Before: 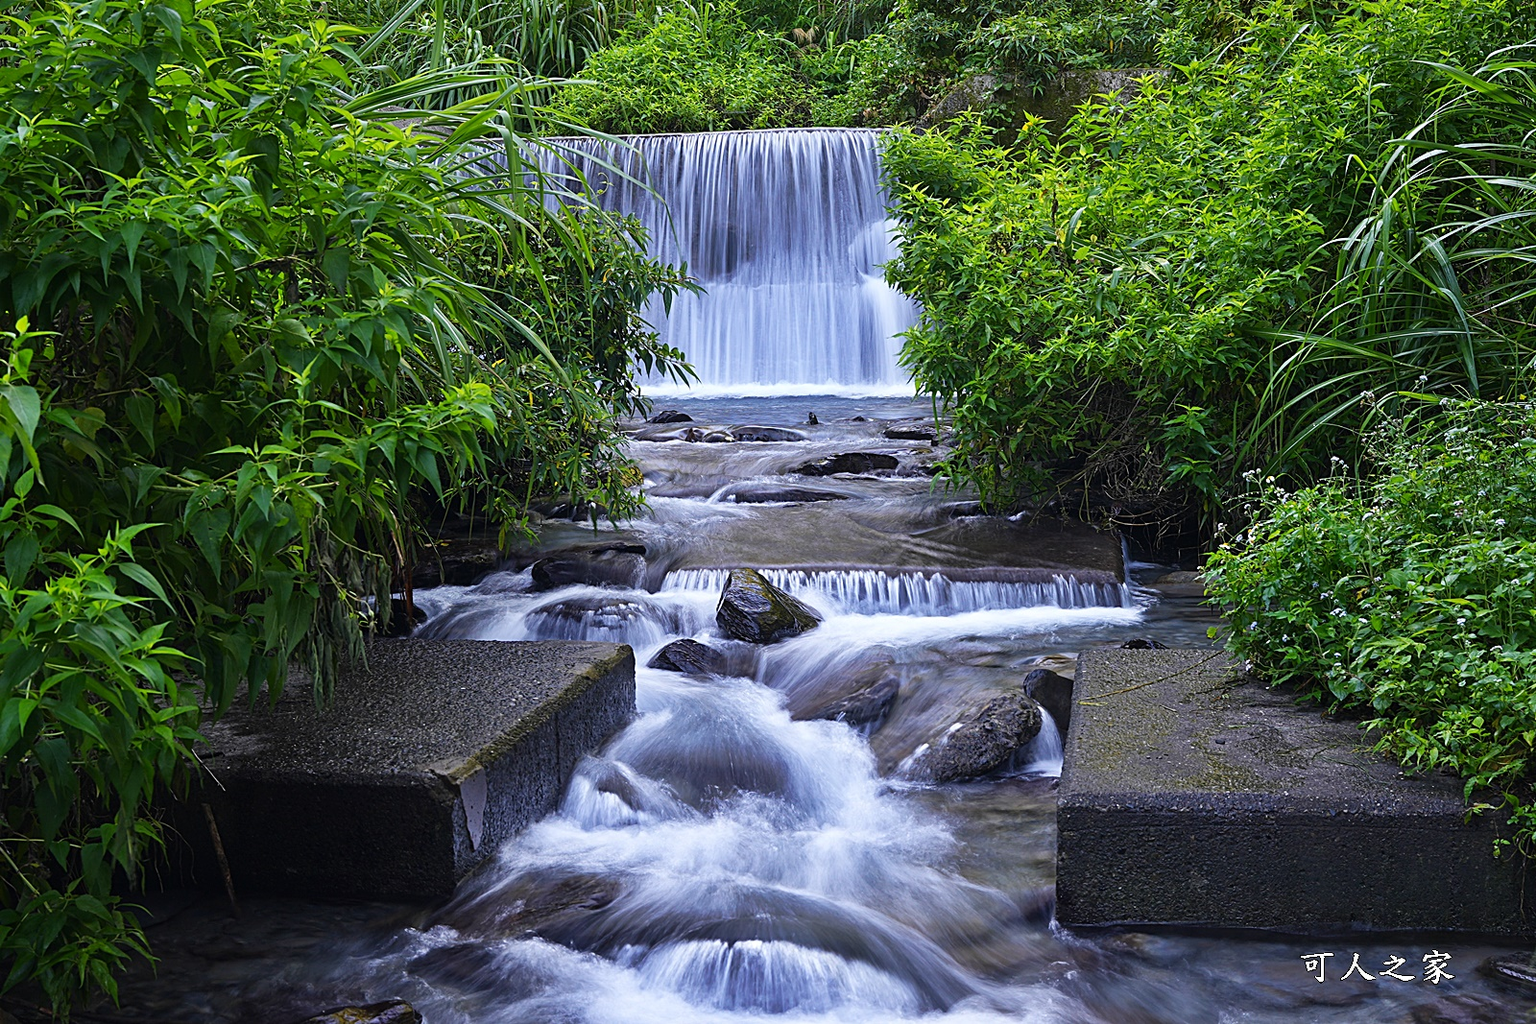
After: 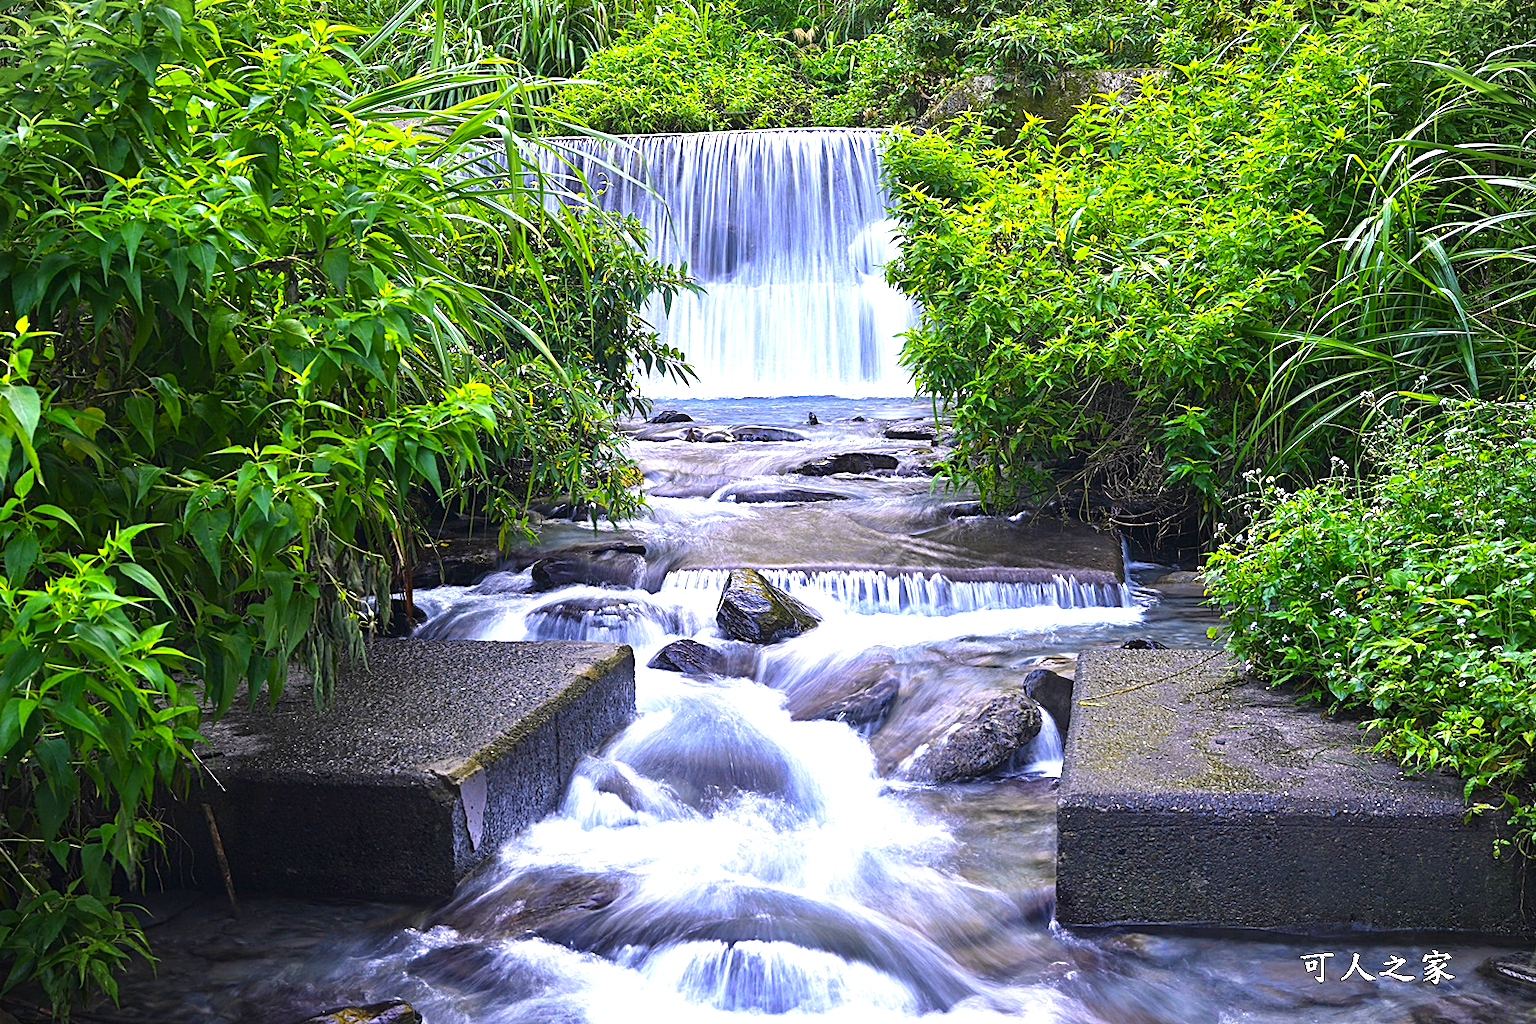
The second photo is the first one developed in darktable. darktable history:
exposure: exposure 1.209 EV, compensate highlight preservation false
vignetting: fall-off start 97.16%, width/height ratio 1.181
color balance rgb: highlights gain › chroma 0.891%, highlights gain › hue 26.55°, perceptual saturation grading › global saturation 19.377%
